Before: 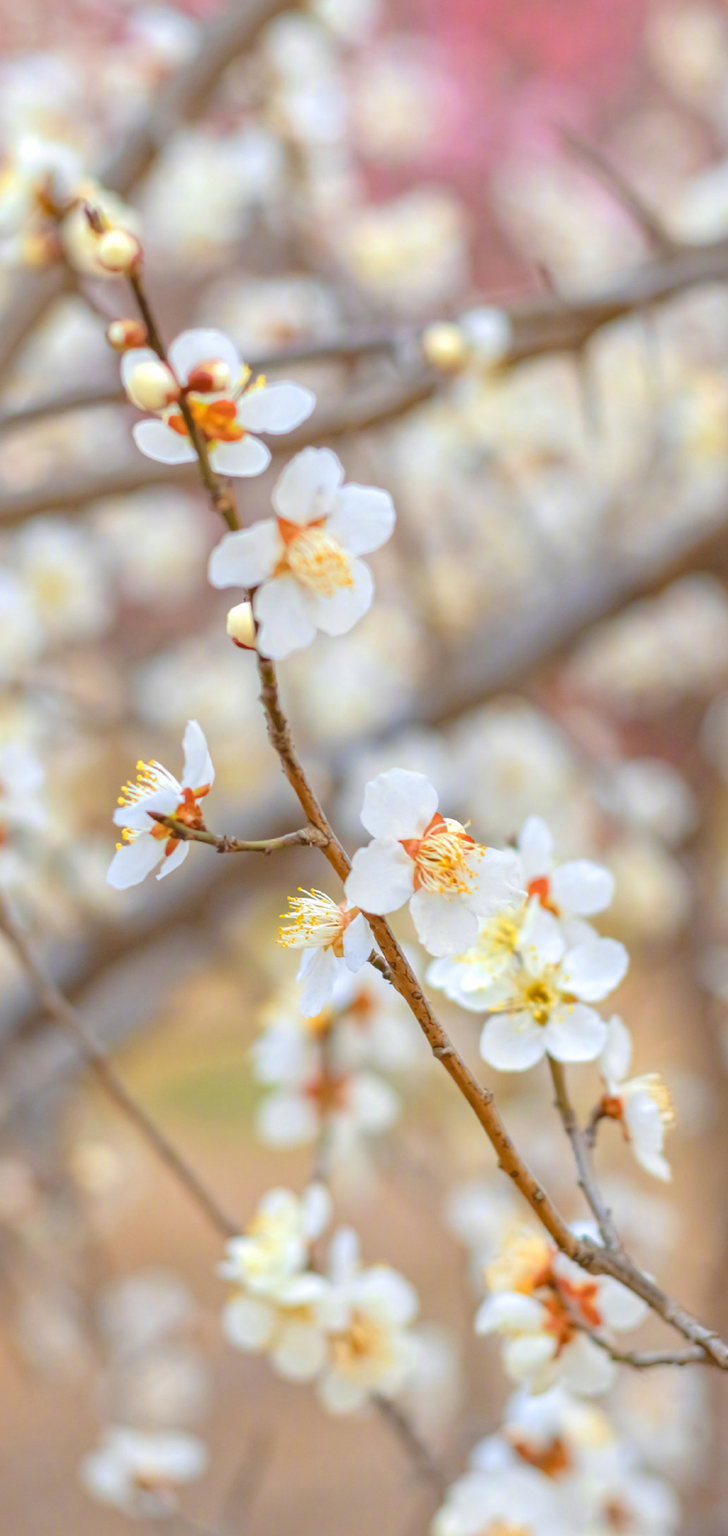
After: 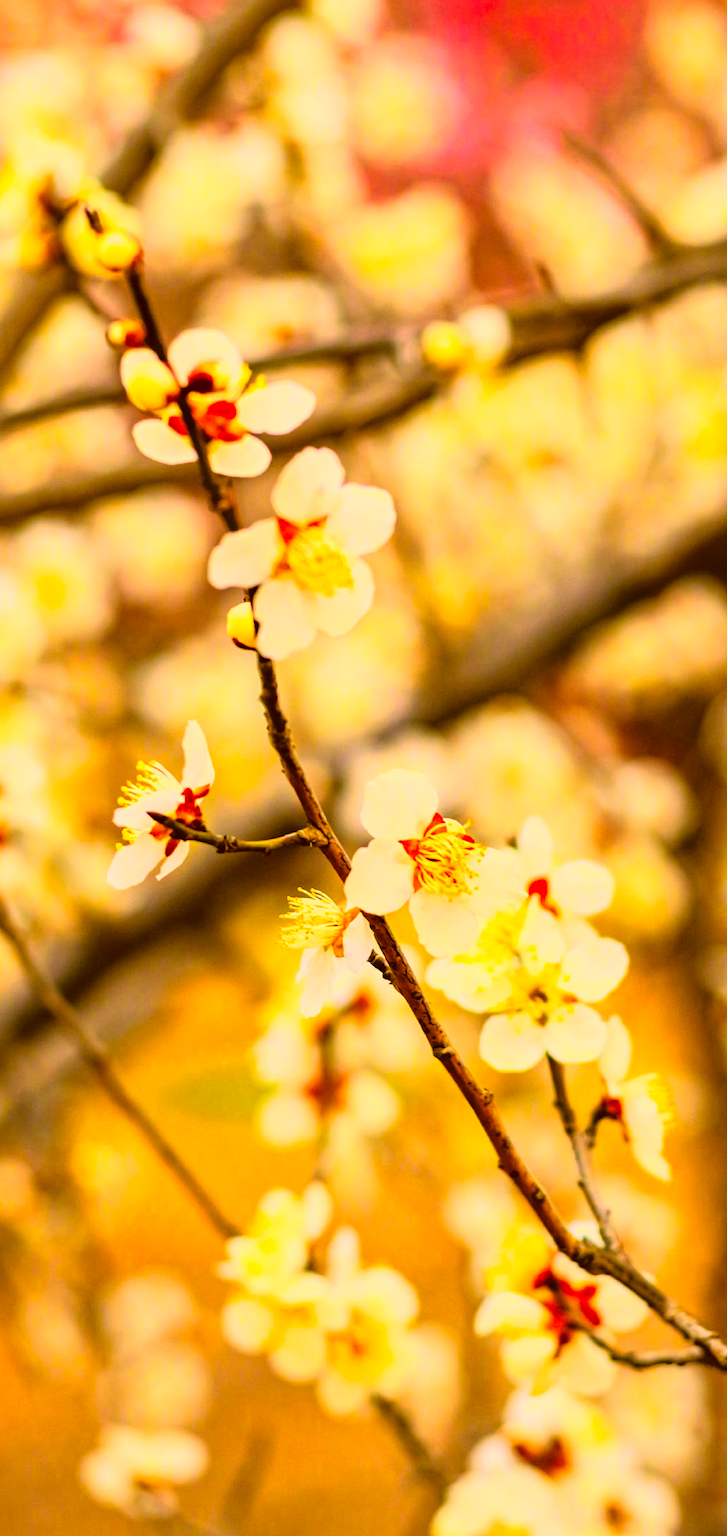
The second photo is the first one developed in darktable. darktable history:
exposure: black level correction 0.011, exposure -0.473 EV, compensate exposure bias true, compensate highlight preservation false
tone curve: curves: ch0 [(0, 0) (0.003, 0.01) (0.011, 0.01) (0.025, 0.011) (0.044, 0.014) (0.069, 0.018) (0.1, 0.022) (0.136, 0.026) (0.177, 0.035) (0.224, 0.051) (0.277, 0.085) (0.335, 0.158) (0.399, 0.299) (0.468, 0.457) (0.543, 0.634) (0.623, 0.801) (0.709, 0.904) (0.801, 0.963) (0.898, 0.986) (1, 1)], color space Lab, linked channels, preserve colors none
velvia: strength 8.64%
color correction: highlights a* 10.72, highlights b* 30.74, shadows a* 2.72, shadows b* 18.14, saturation 1.76
